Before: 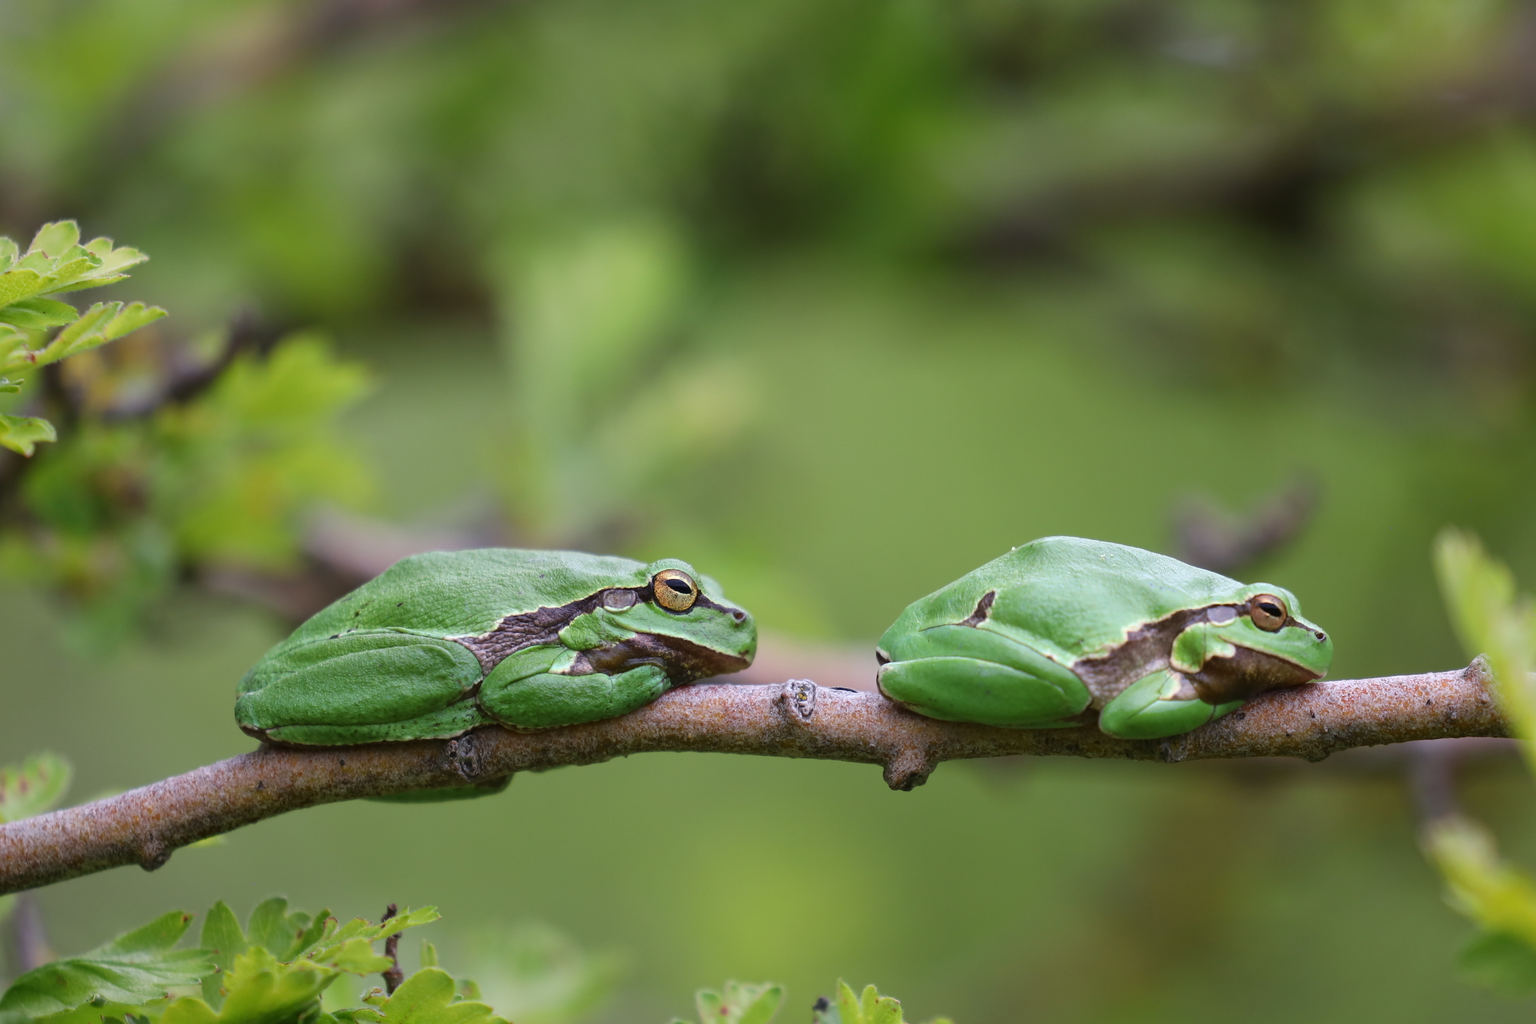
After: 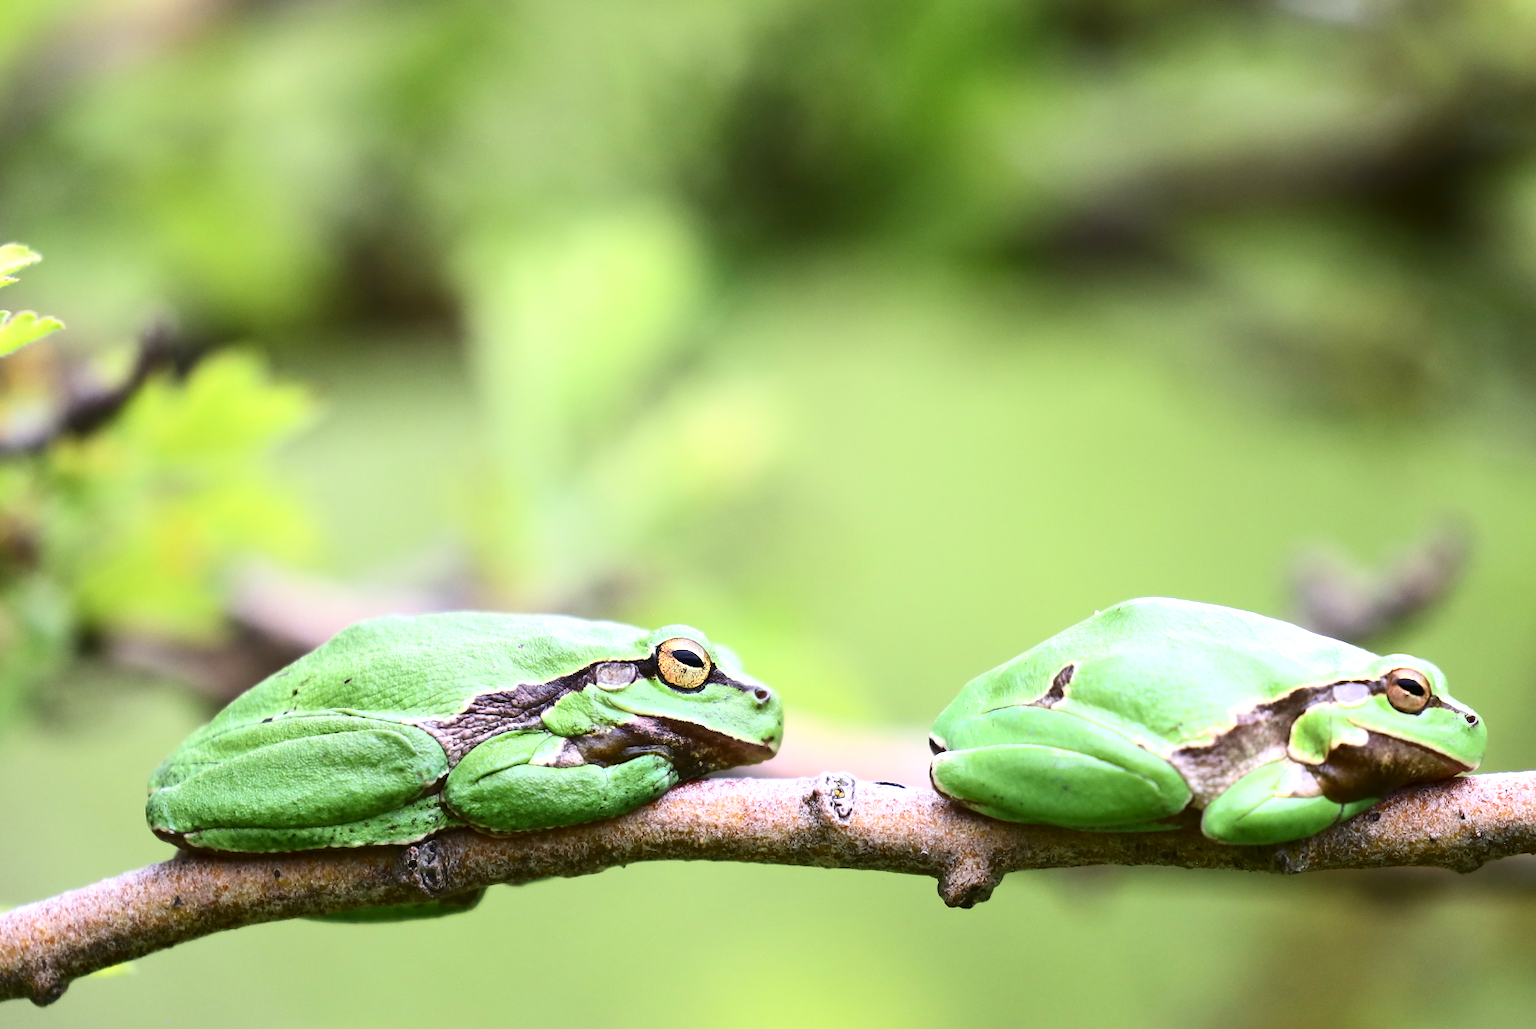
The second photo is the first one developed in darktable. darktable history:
contrast brightness saturation: contrast 0.277
exposure: black level correction 0.001, exposure 1.034 EV, compensate highlight preservation false
crop and rotate: left 7.508%, top 4.593%, right 10.555%, bottom 12.987%
